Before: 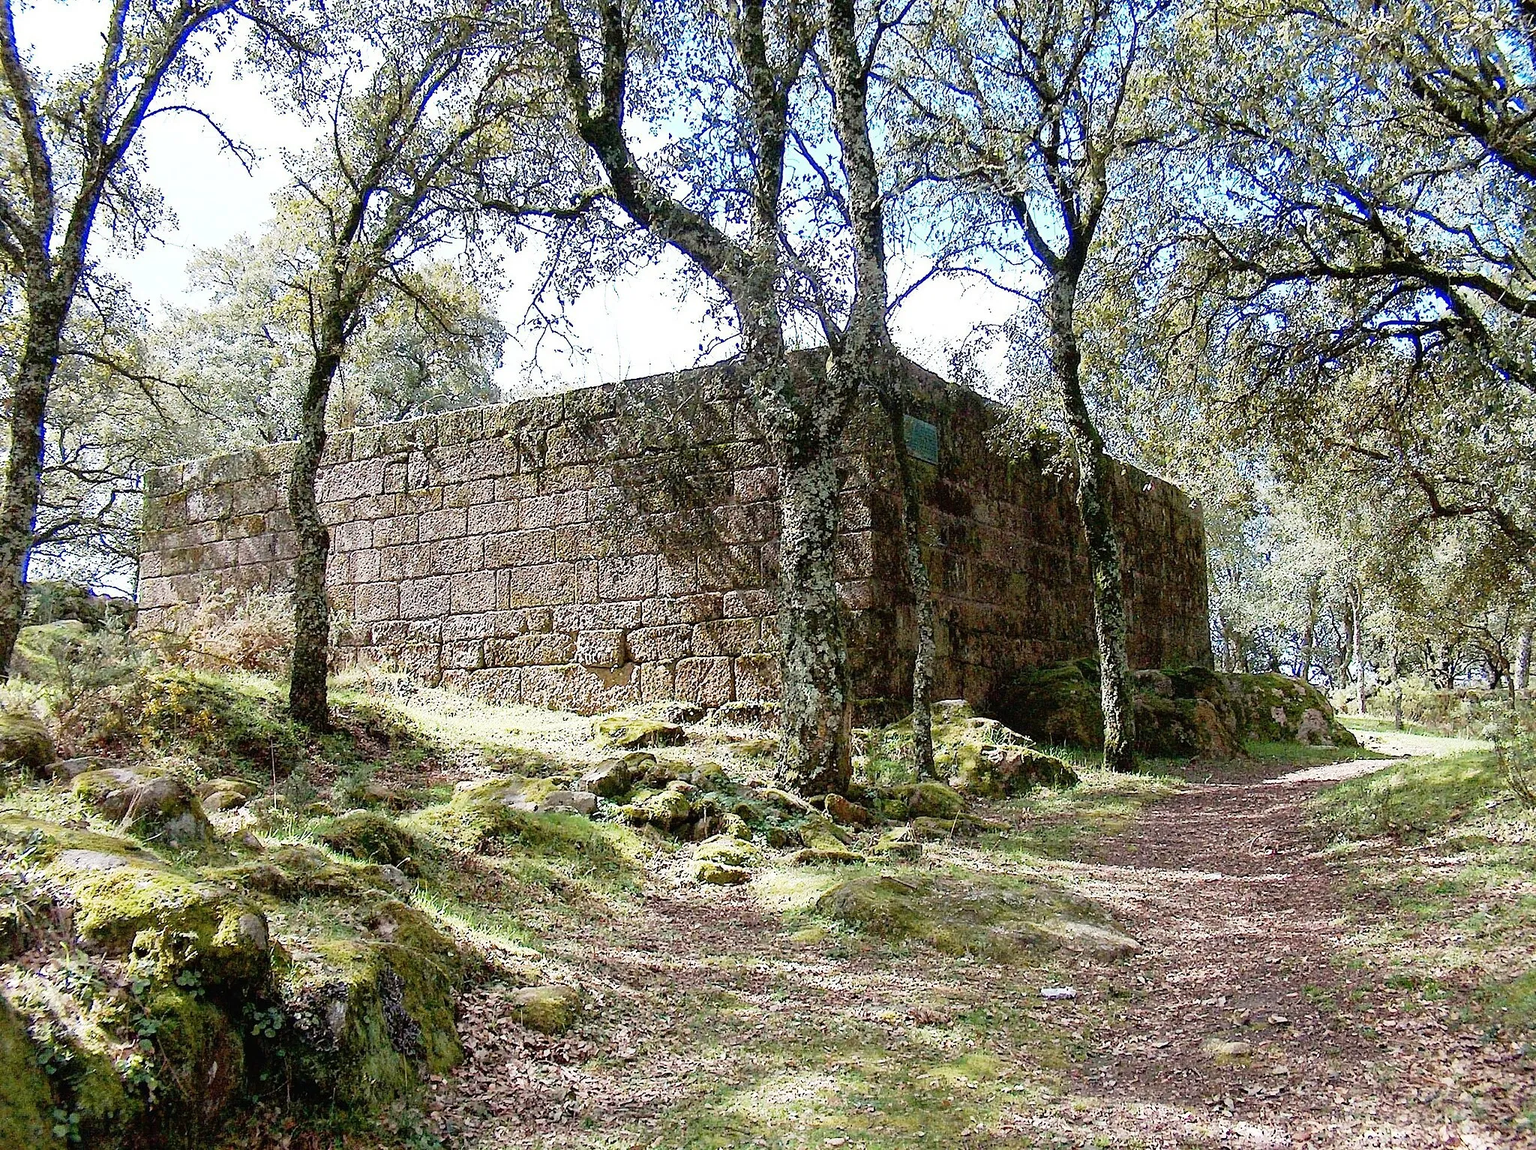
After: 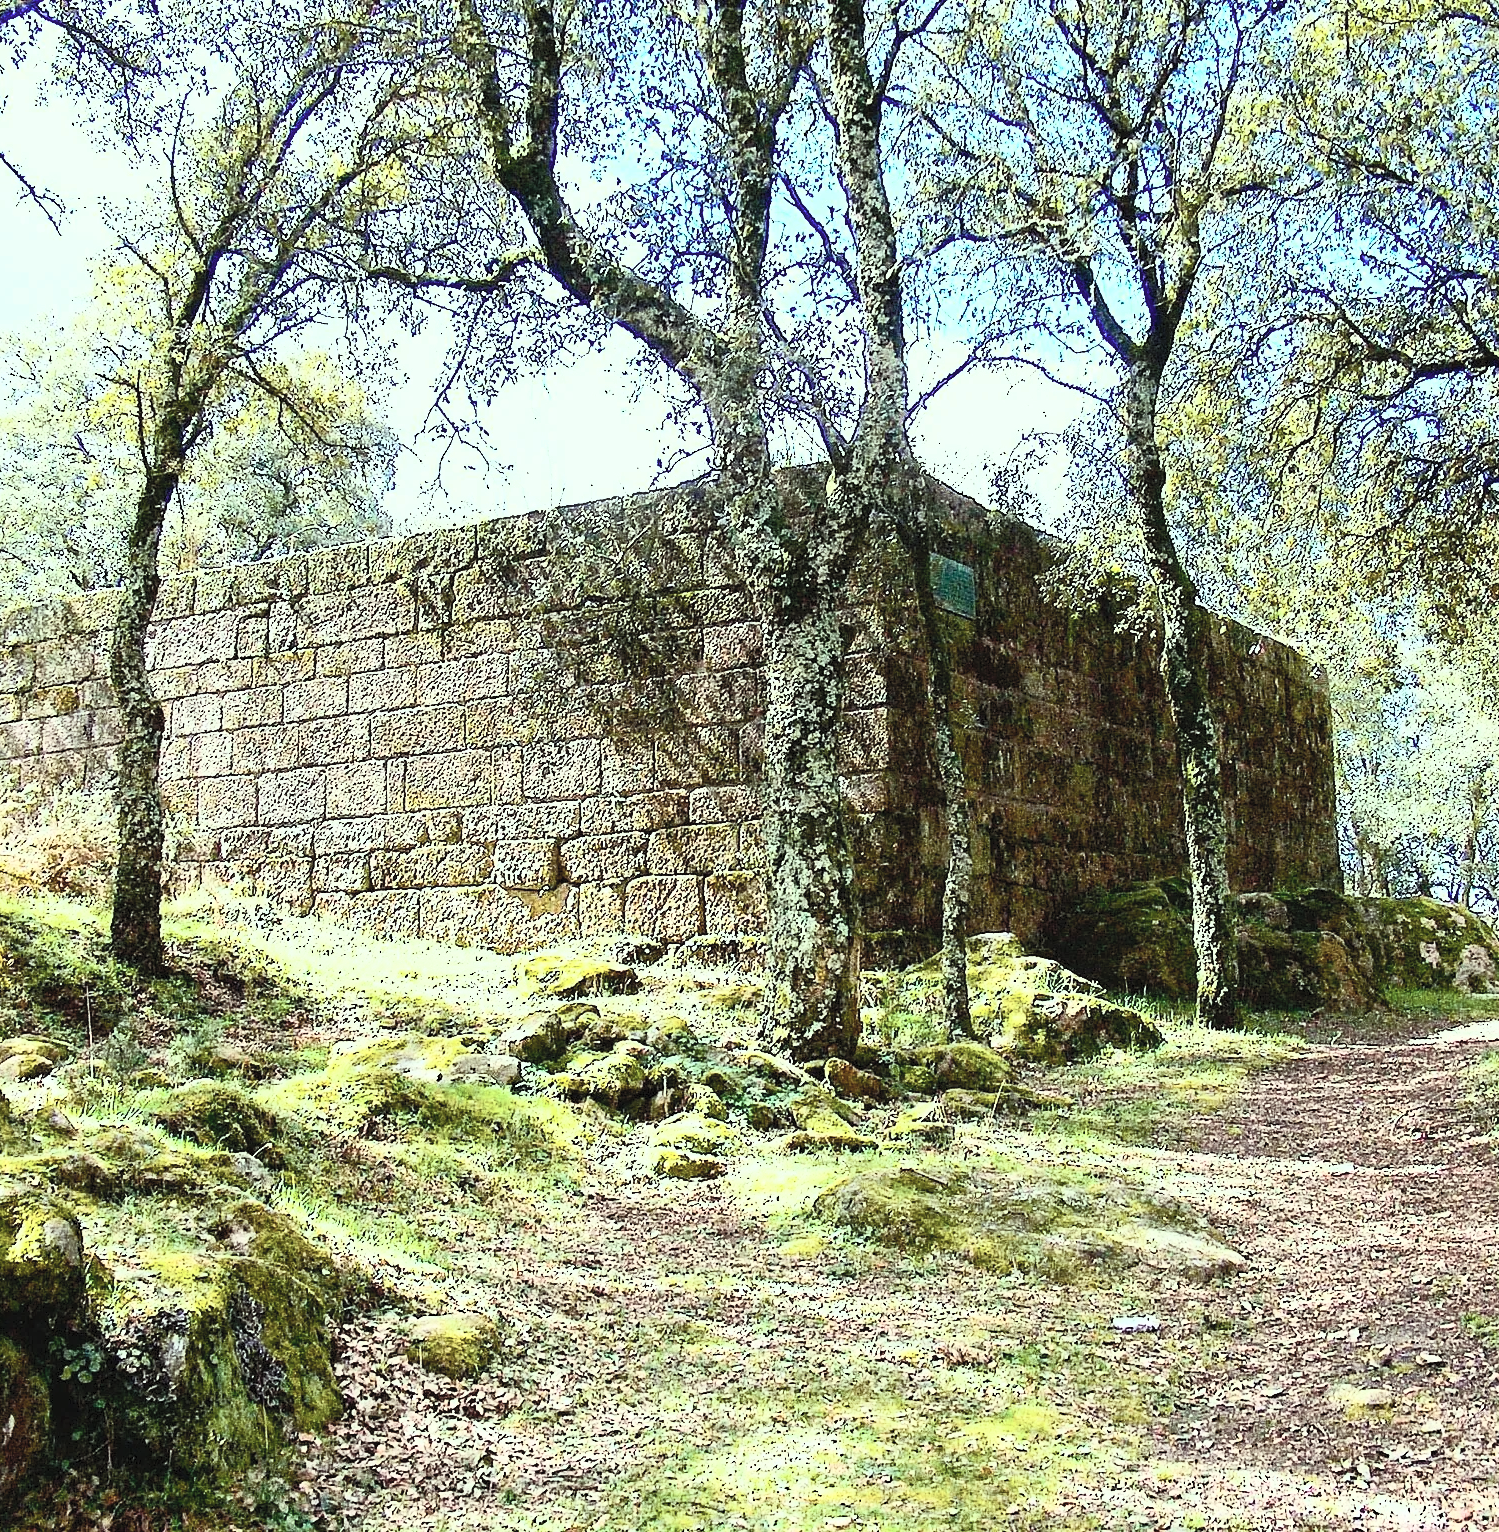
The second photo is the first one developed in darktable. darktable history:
contrast brightness saturation: contrast 0.578, brightness 0.572, saturation -0.327
haze removal: adaptive false
color balance rgb: linear chroma grading › global chroma 20.622%, perceptual saturation grading › global saturation 30.338%, global vibrance 20%
crop: left 13.454%, top 0%, right 13.334%
color correction: highlights a* -7.75, highlights b* 3.51
